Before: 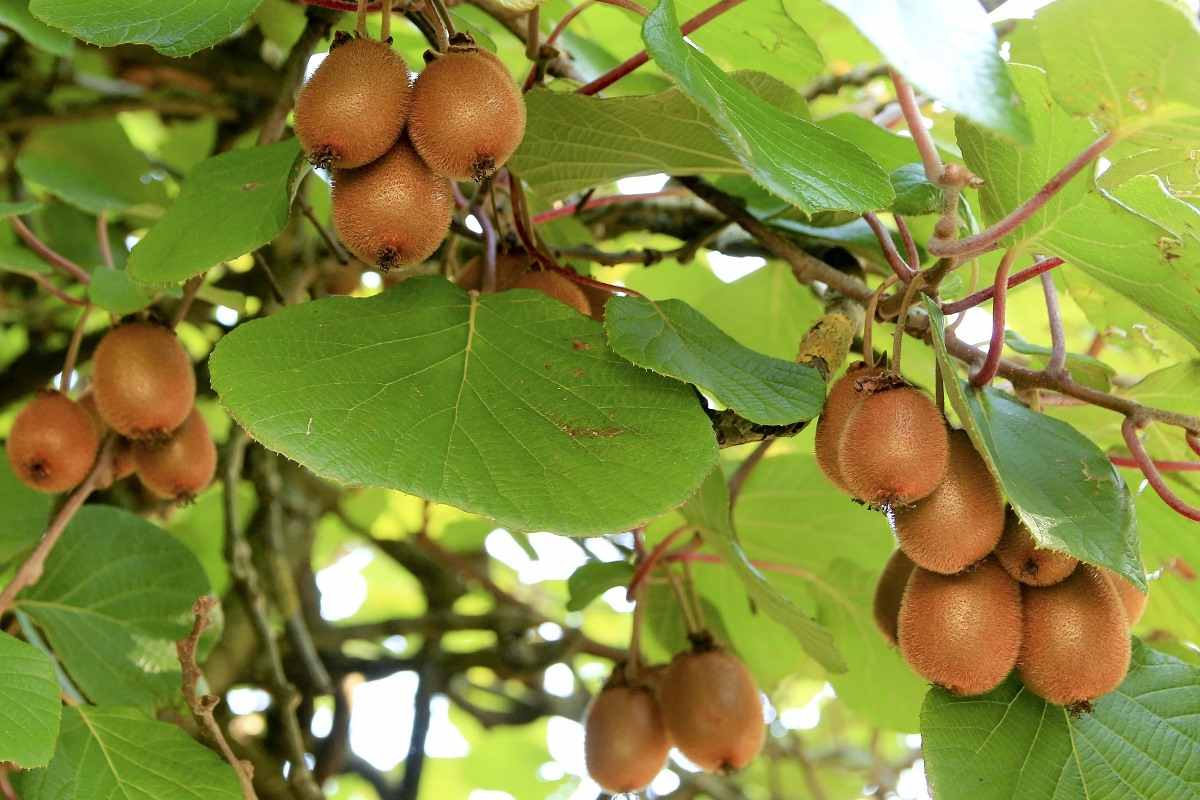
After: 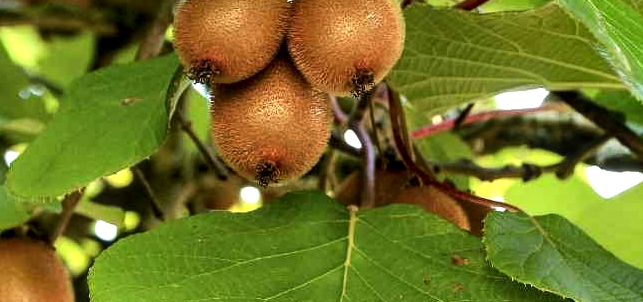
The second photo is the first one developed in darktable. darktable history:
crop: left 10.121%, top 10.631%, right 36.218%, bottom 51.526%
tone equalizer: -8 EV -0.75 EV, -7 EV -0.7 EV, -6 EV -0.6 EV, -5 EV -0.4 EV, -3 EV 0.4 EV, -2 EV 0.6 EV, -1 EV 0.7 EV, +0 EV 0.75 EV, edges refinement/feathering 500, mask exposure compensation -1.57 EV, preserve details no
local contrast: on, module defaults
shadows and highlights: white point adjustment -3.64, highlights -63.34, highlights color adjustment 42%, soften with gaussian
